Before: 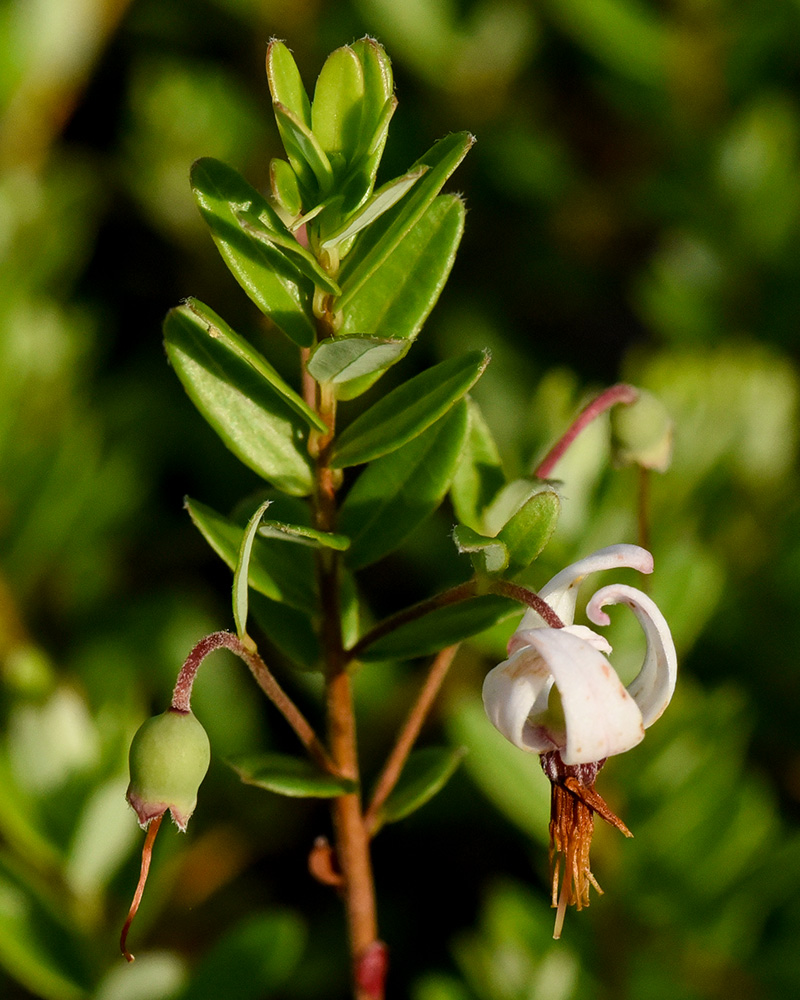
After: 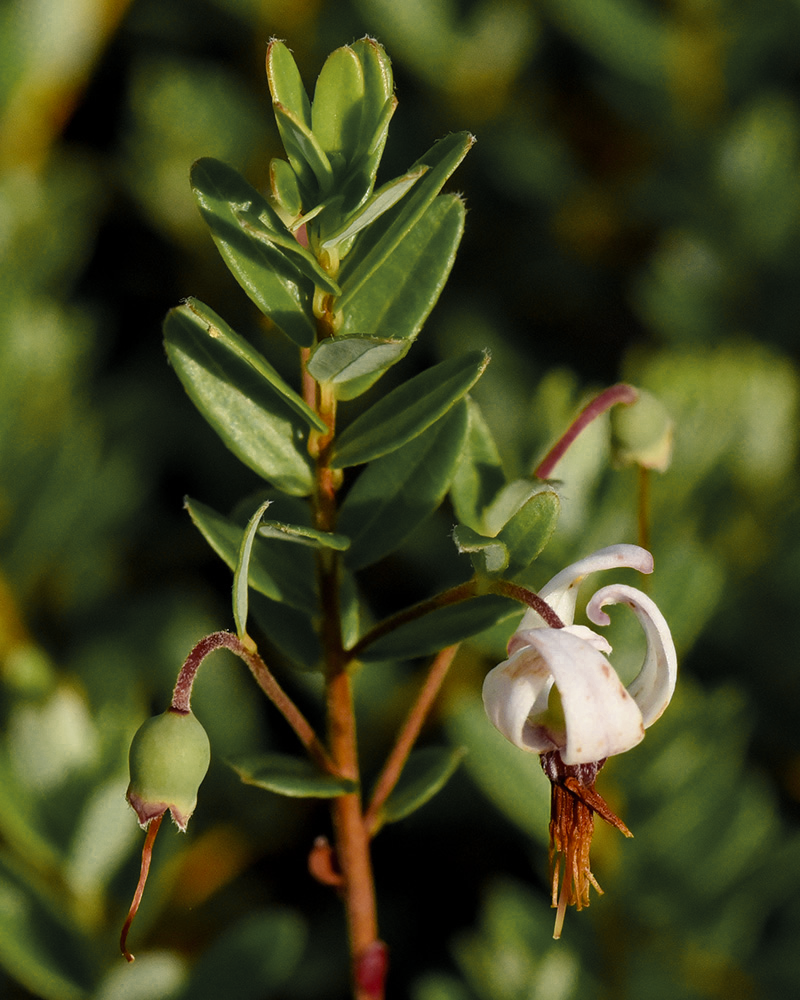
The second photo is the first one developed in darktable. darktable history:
color zones: curves: ch0 [(0.035, 0.242) (0.25, 0.5) (0.384, 0.214) (0.488, 0.255) (0.75, 0.5)]; ch1 [(0.063, 0.379) (0.25, 0.5) (0.354, 0.201) (0.489, 0.085) (0.729, 0.271)]; ch2 [(0.25, 0.5) (0.38, 0.517) (0.442, 0.51) (0.735, 0.456)]
shadows and highlights: shadows 24.5, highlights -78.15, soften with gaussian
